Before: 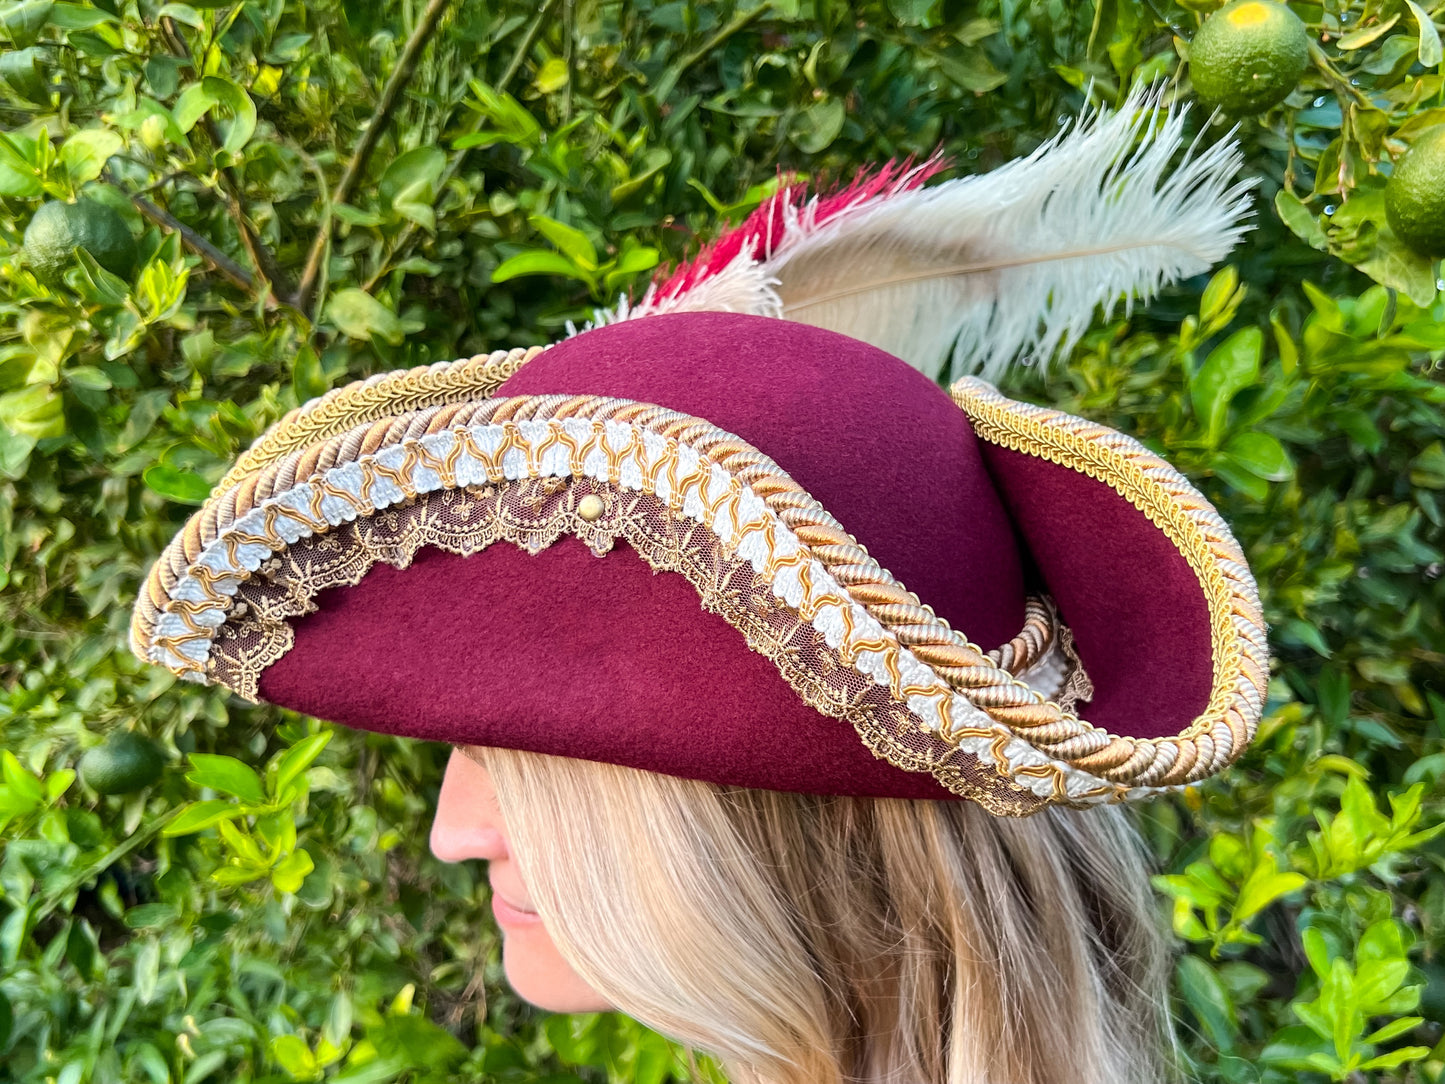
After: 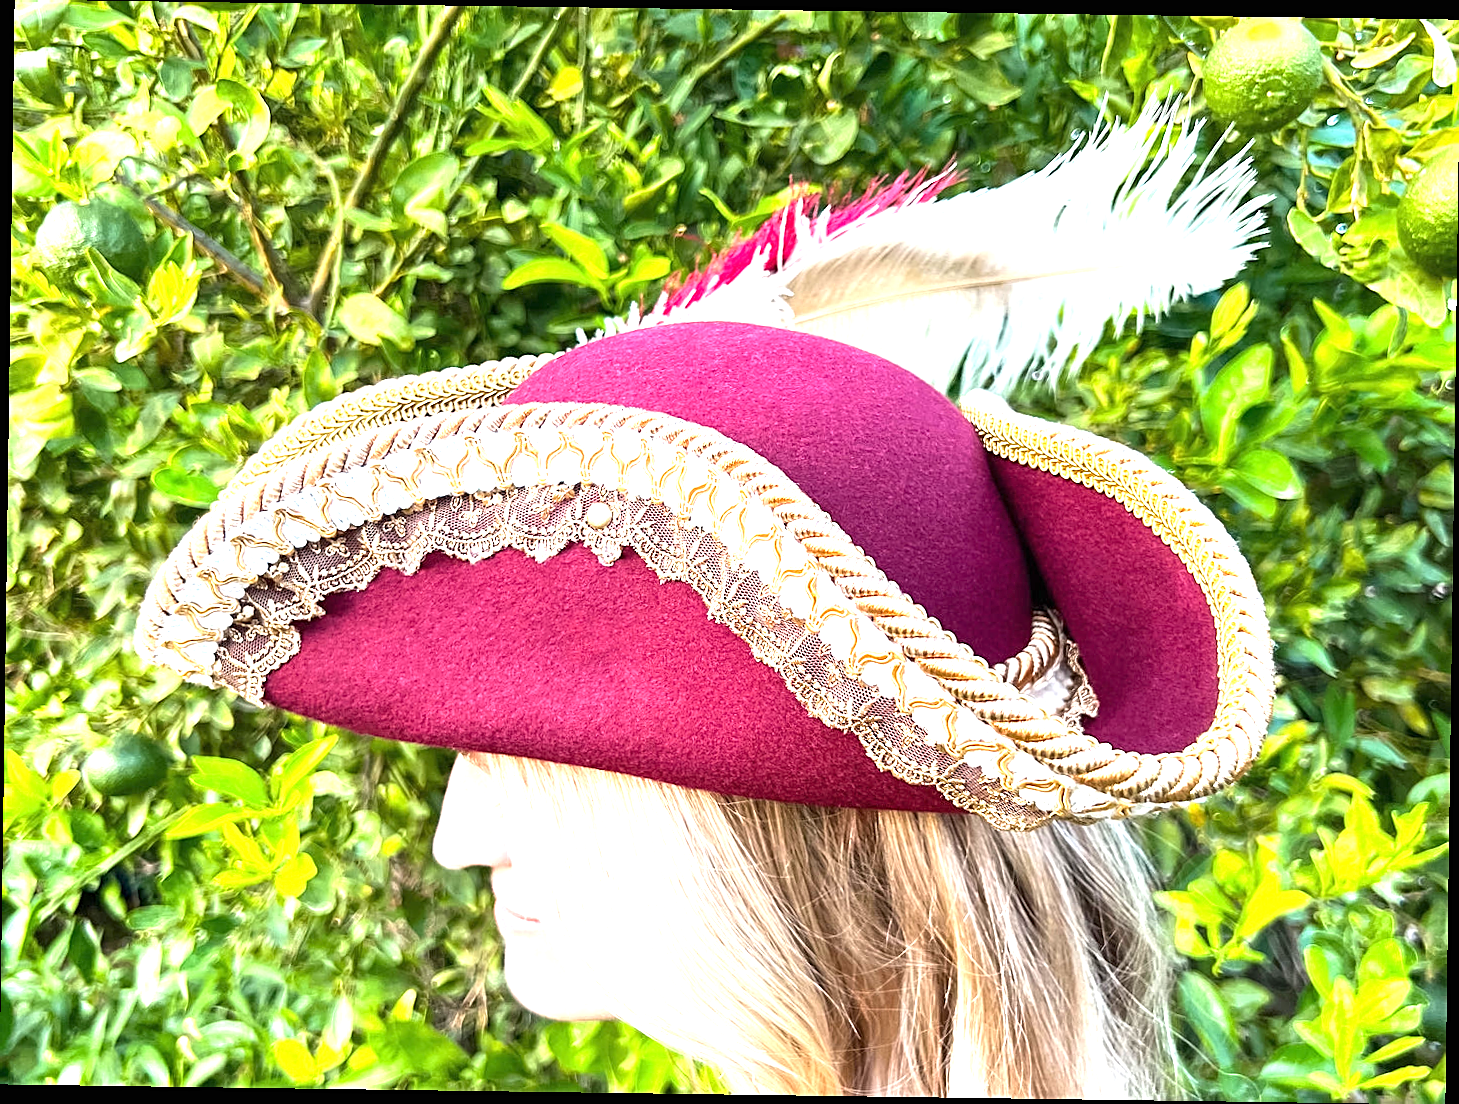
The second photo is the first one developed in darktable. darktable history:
exposure: black level correction 0, exposure 1.5 EV, compensate highlight preservation false
sharpen: on, module defaults
rotate and perspective: rotation 0.8°, automatic cropping off
